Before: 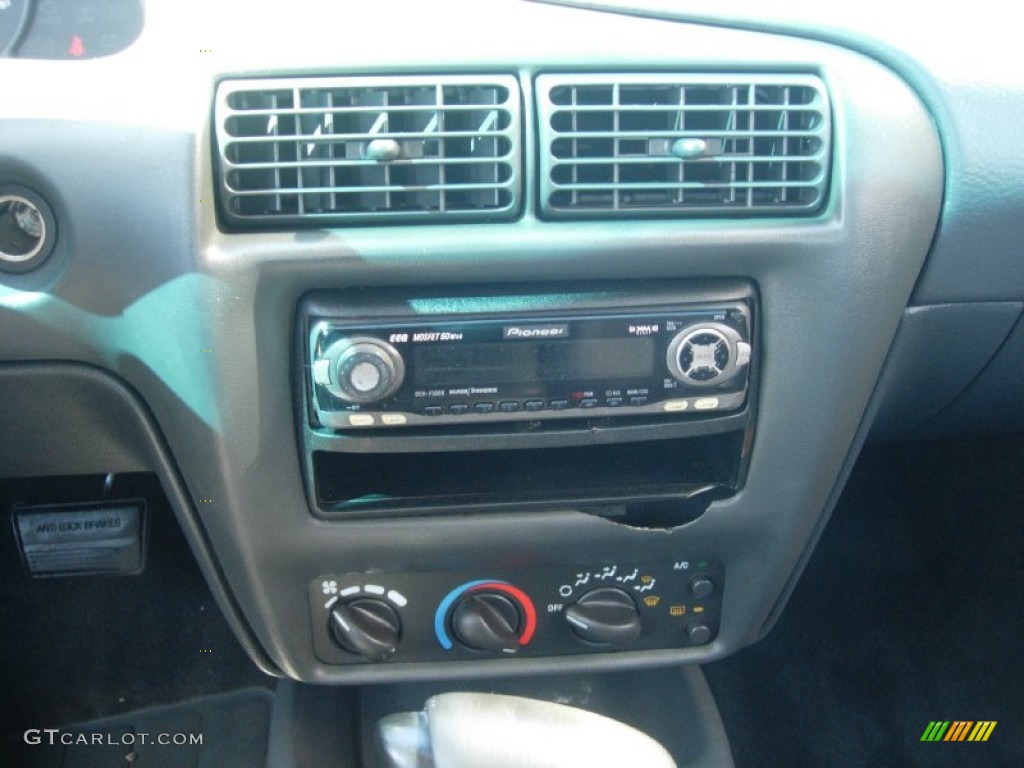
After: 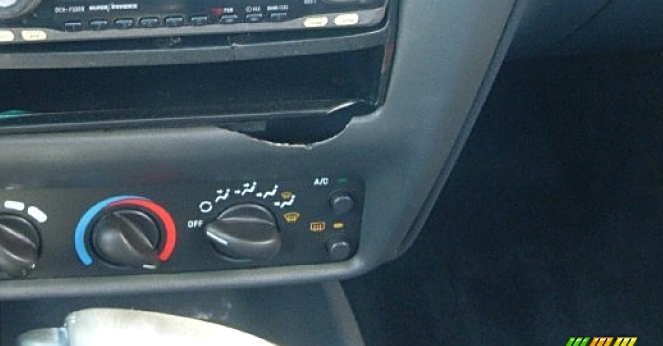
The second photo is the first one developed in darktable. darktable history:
crop and rotate: left 35.23%, top 50.013%, bottom 4.93%
sharpen: amount 0.492
levels: levels [0, 0.476, 0.951]
